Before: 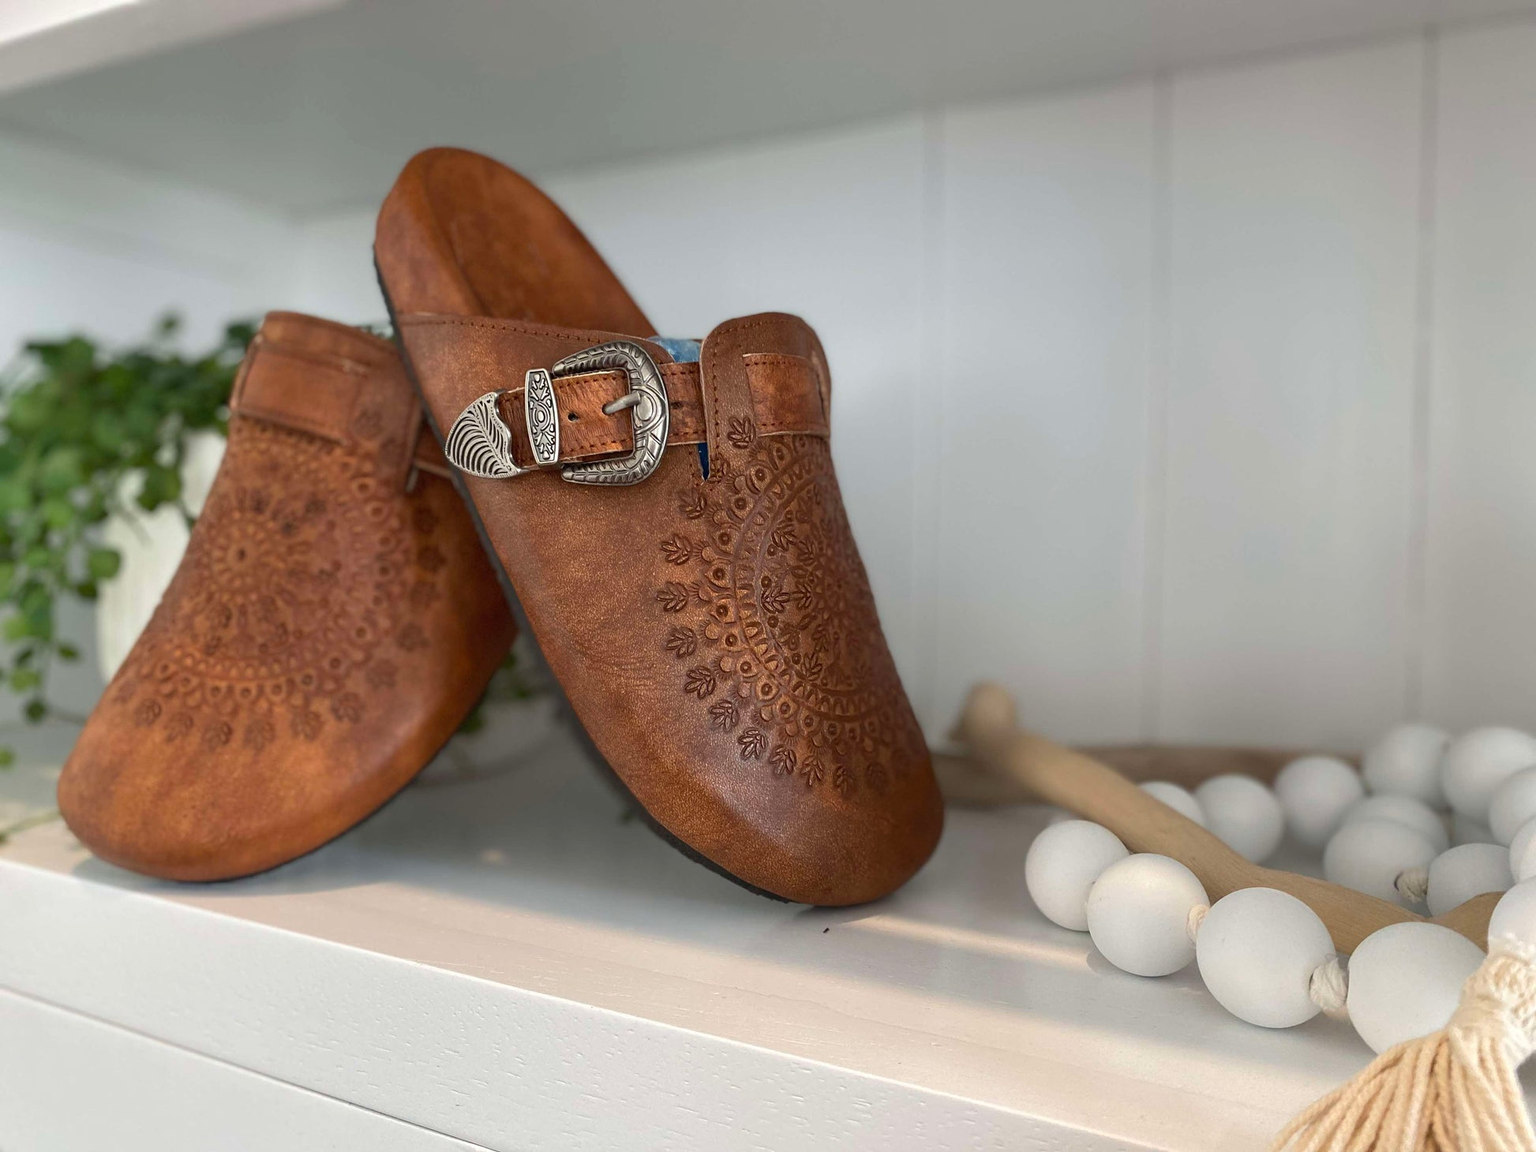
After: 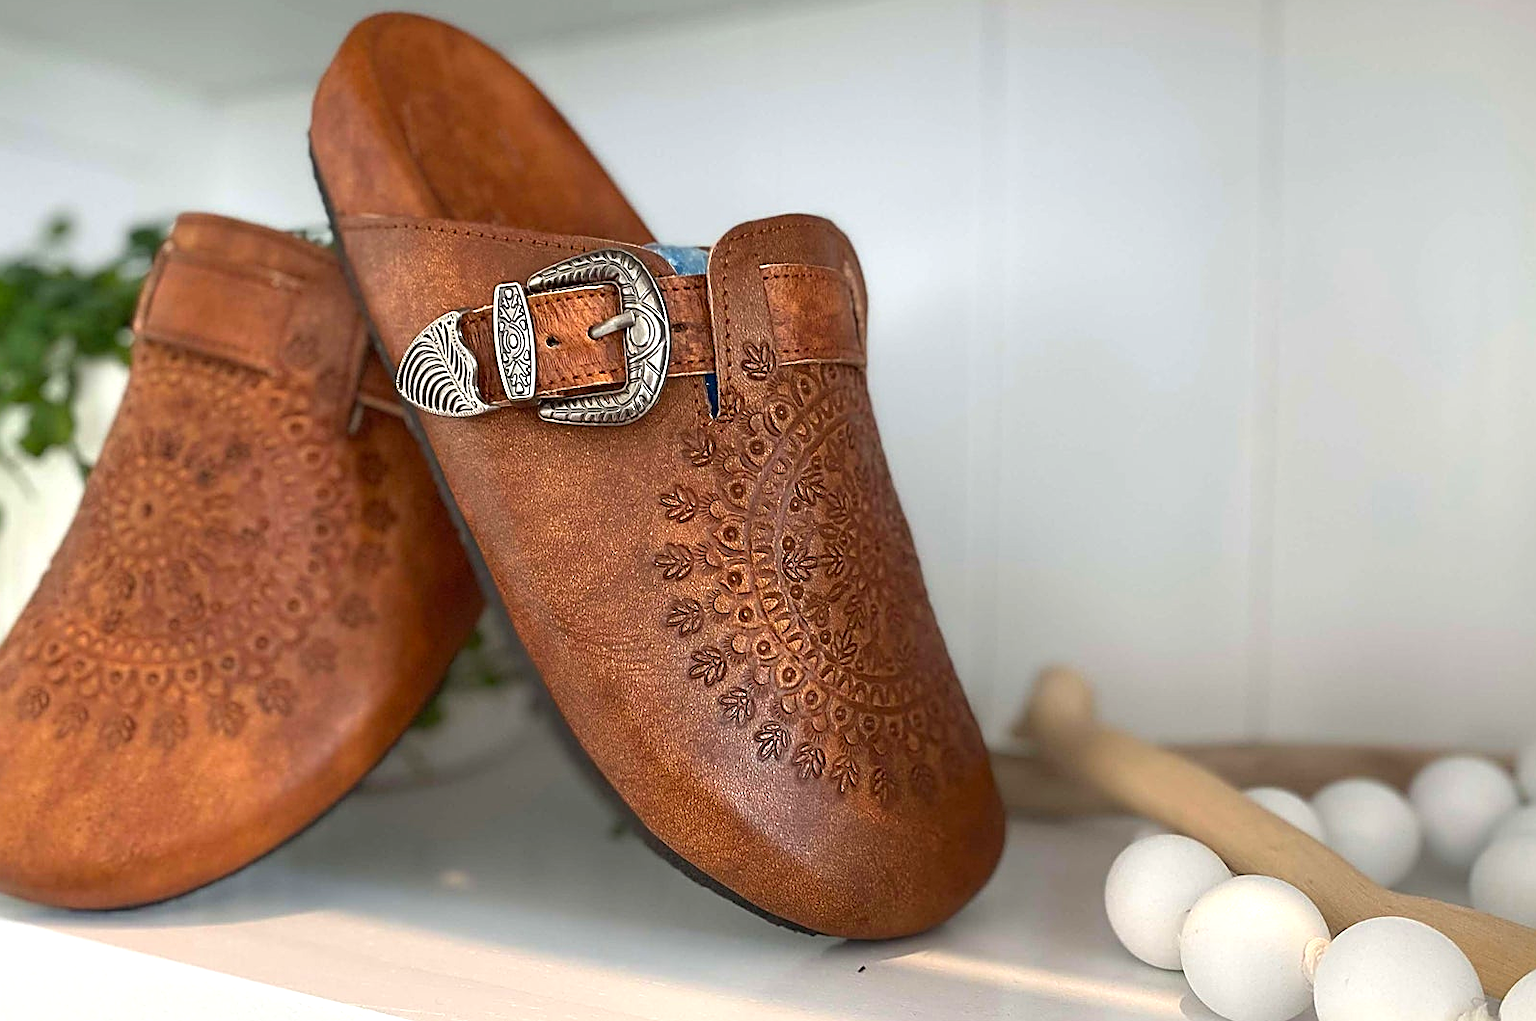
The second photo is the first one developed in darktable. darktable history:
crop: left 7.898%, top 11.957%, right 10.197%, bottom 15.449%
exposure: exposure 0.492 EV, compensate highlight preservation false
sharpen: amount 0.746
contrast brightness saturation: saturation 0.102
